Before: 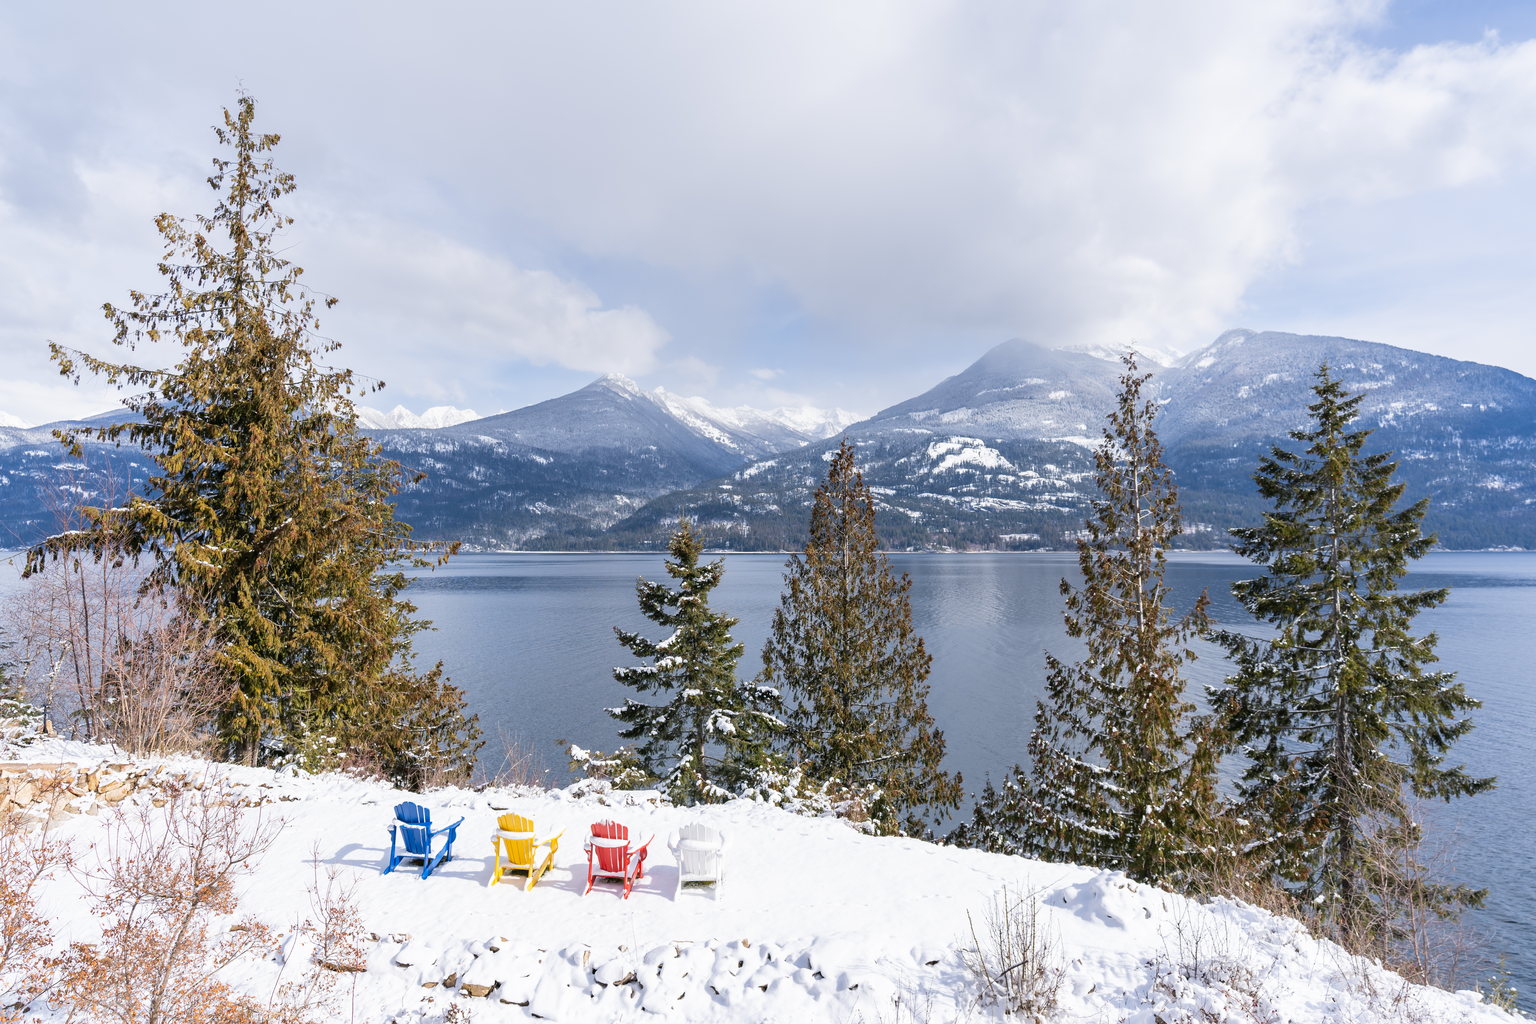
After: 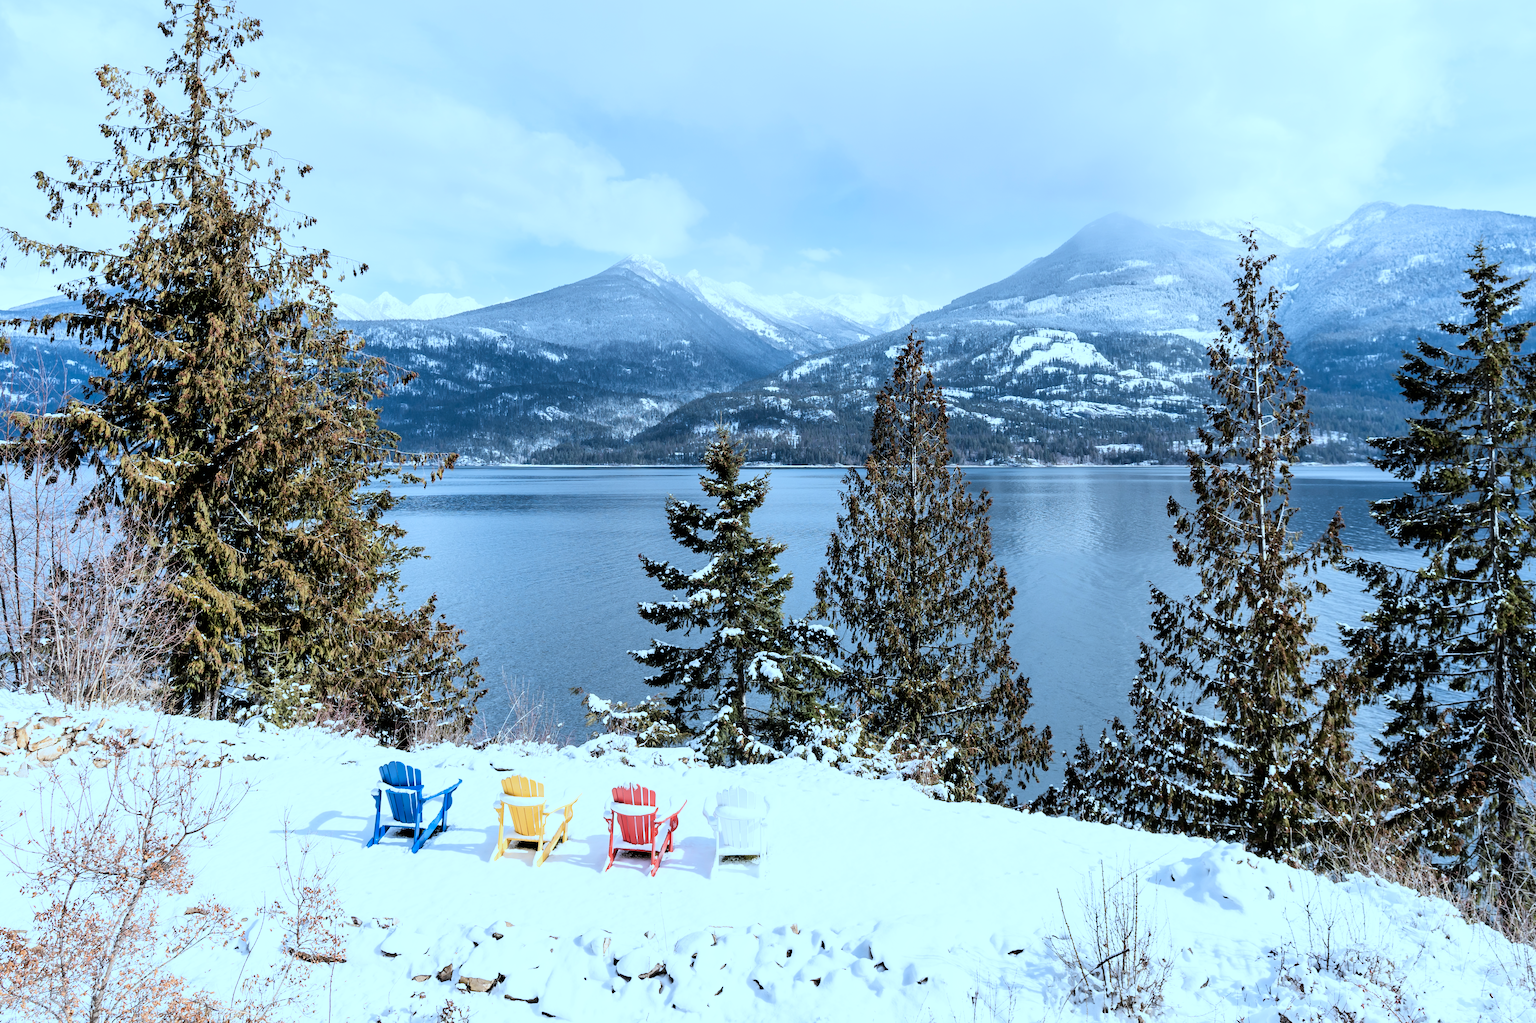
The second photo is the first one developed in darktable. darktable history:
color correction: highlights a* -10.69, highlights b* -19.19
filmic rgb: black relative exposure -5.42 EV, white relative exposure 2.85 EV, dynamic range scaling -37.73%, hardness 4, contrast 1.605, highlights saturation mix -0.93%
crop and rotate: left 4.842%, top 15.51%, right 10.668%
